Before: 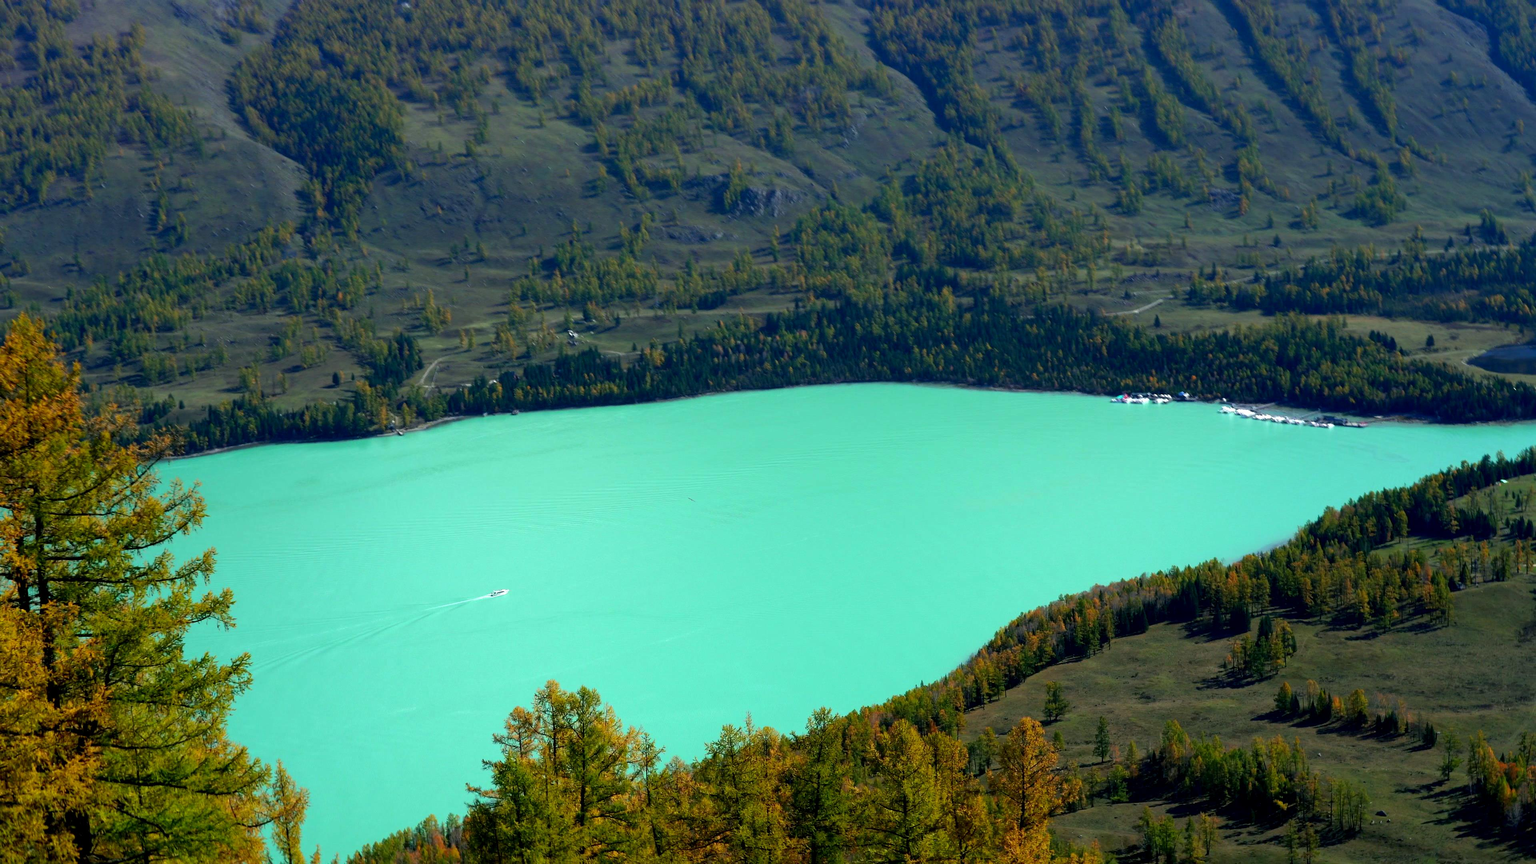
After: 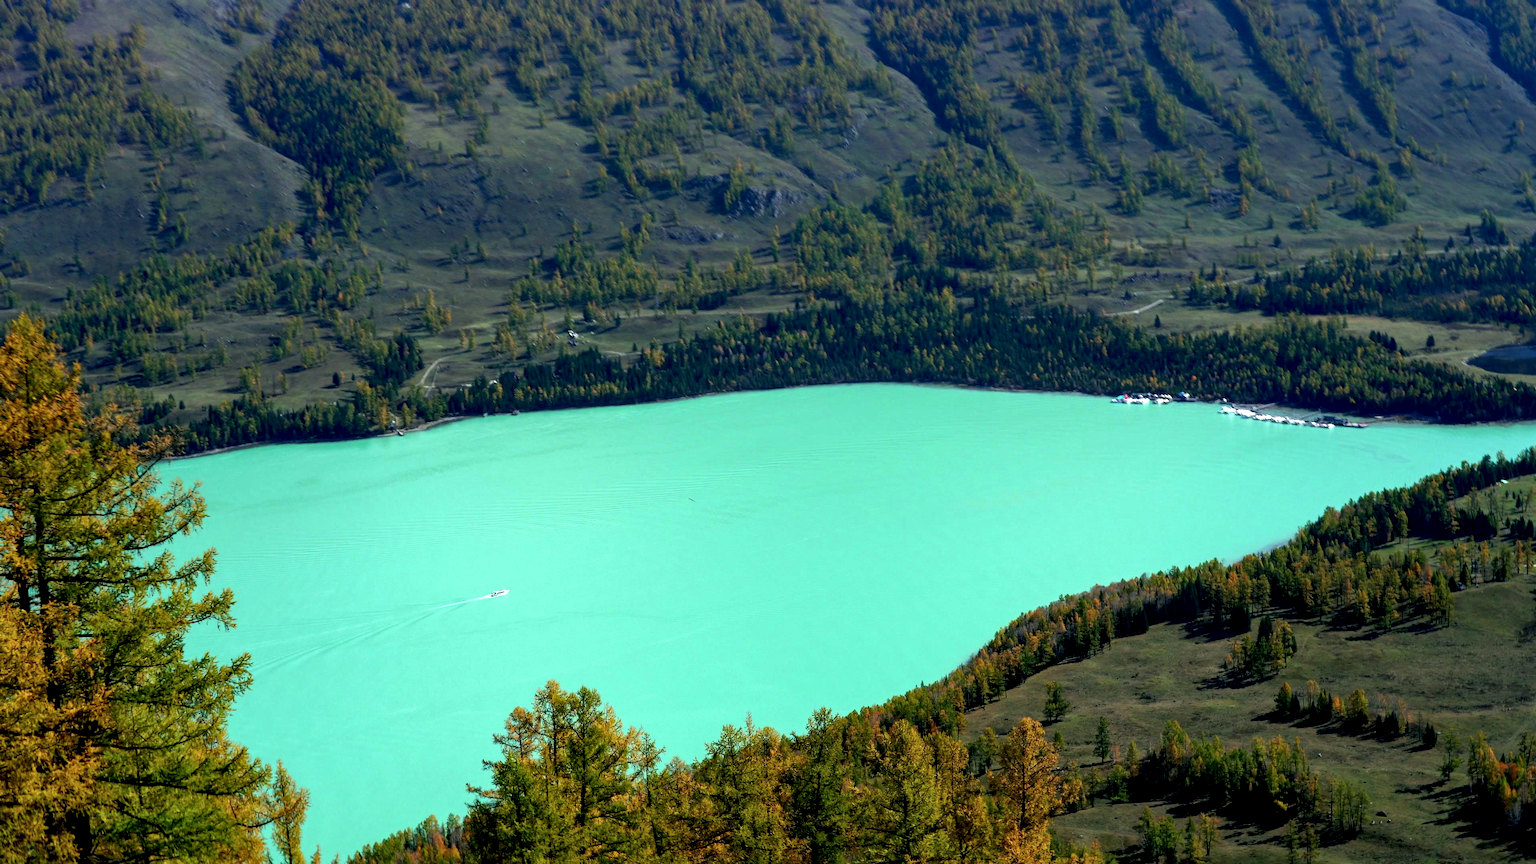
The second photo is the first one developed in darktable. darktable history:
local contrast: detail 135%, midtone range 0.75
